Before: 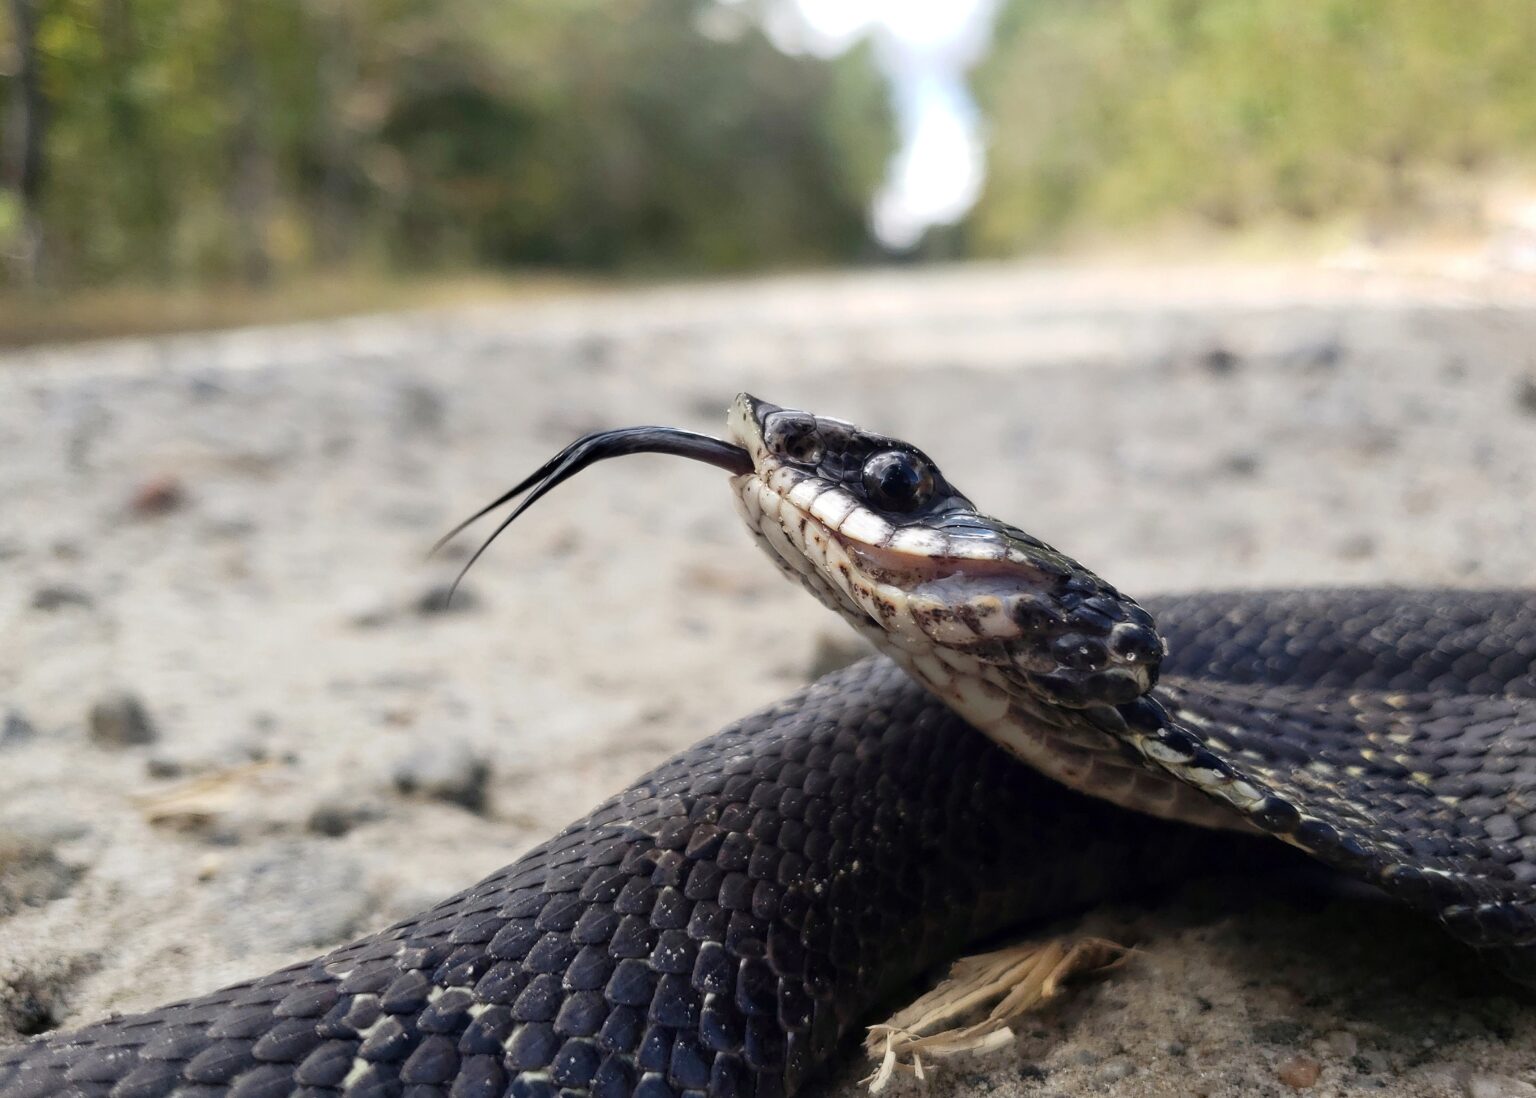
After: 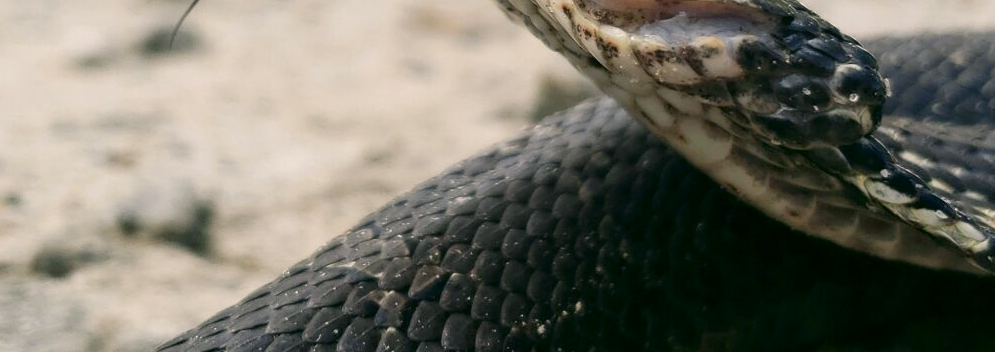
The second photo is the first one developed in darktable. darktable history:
shadows and highlights: shadows 31.43, highlights 0.554, soften with gaussian
color correction: highlights a* 4.14, highlights b* 4.95, shadows a* -8.06, shadows b* 4.93
crop: left 18.07%, top 50.93%, right 17.099%, bottom 16.94%
